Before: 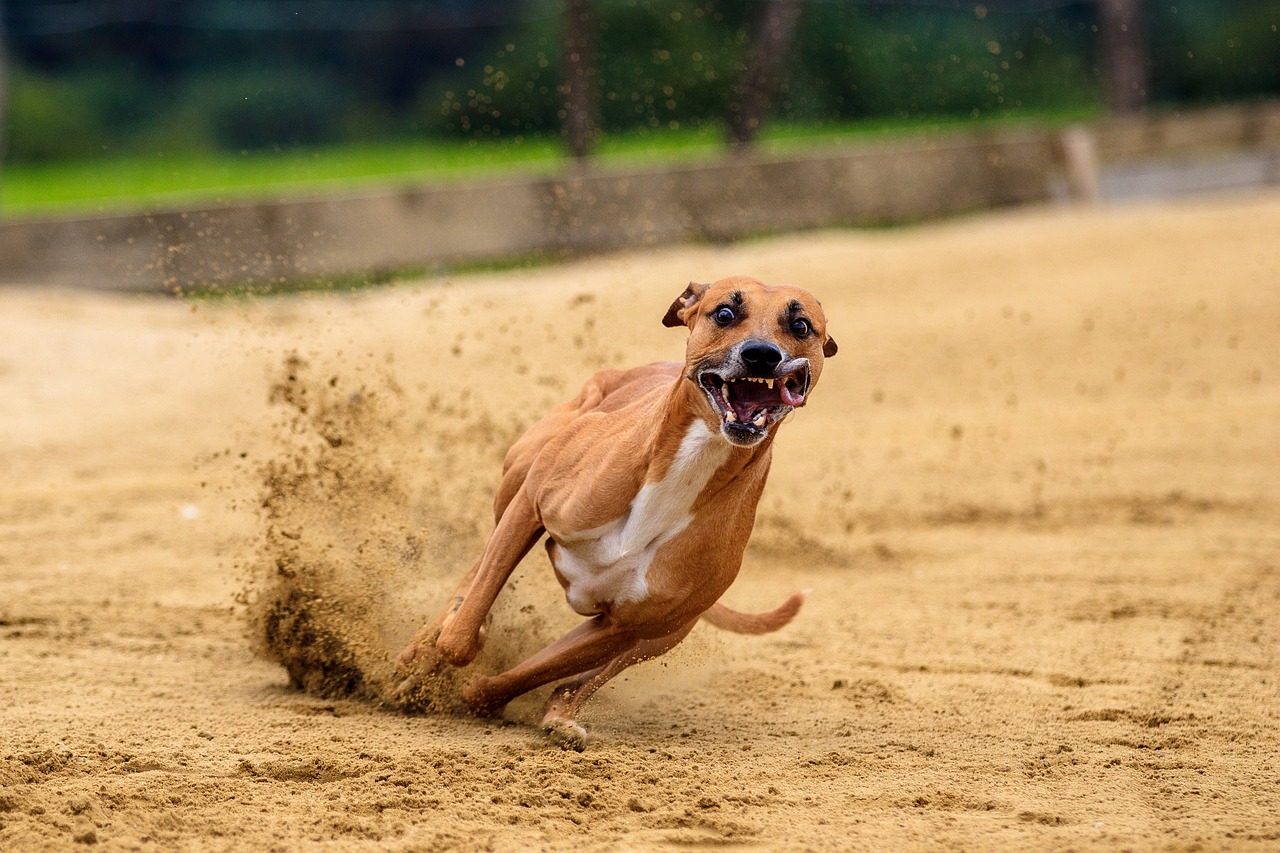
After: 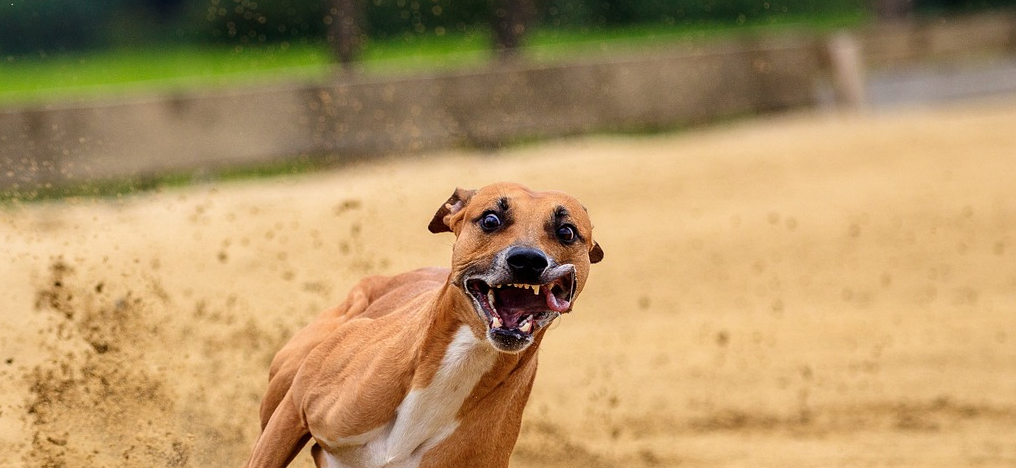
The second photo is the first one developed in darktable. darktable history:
crop: left 18.356%, top 11.075%, right 2.191%, bottom 33.428%
